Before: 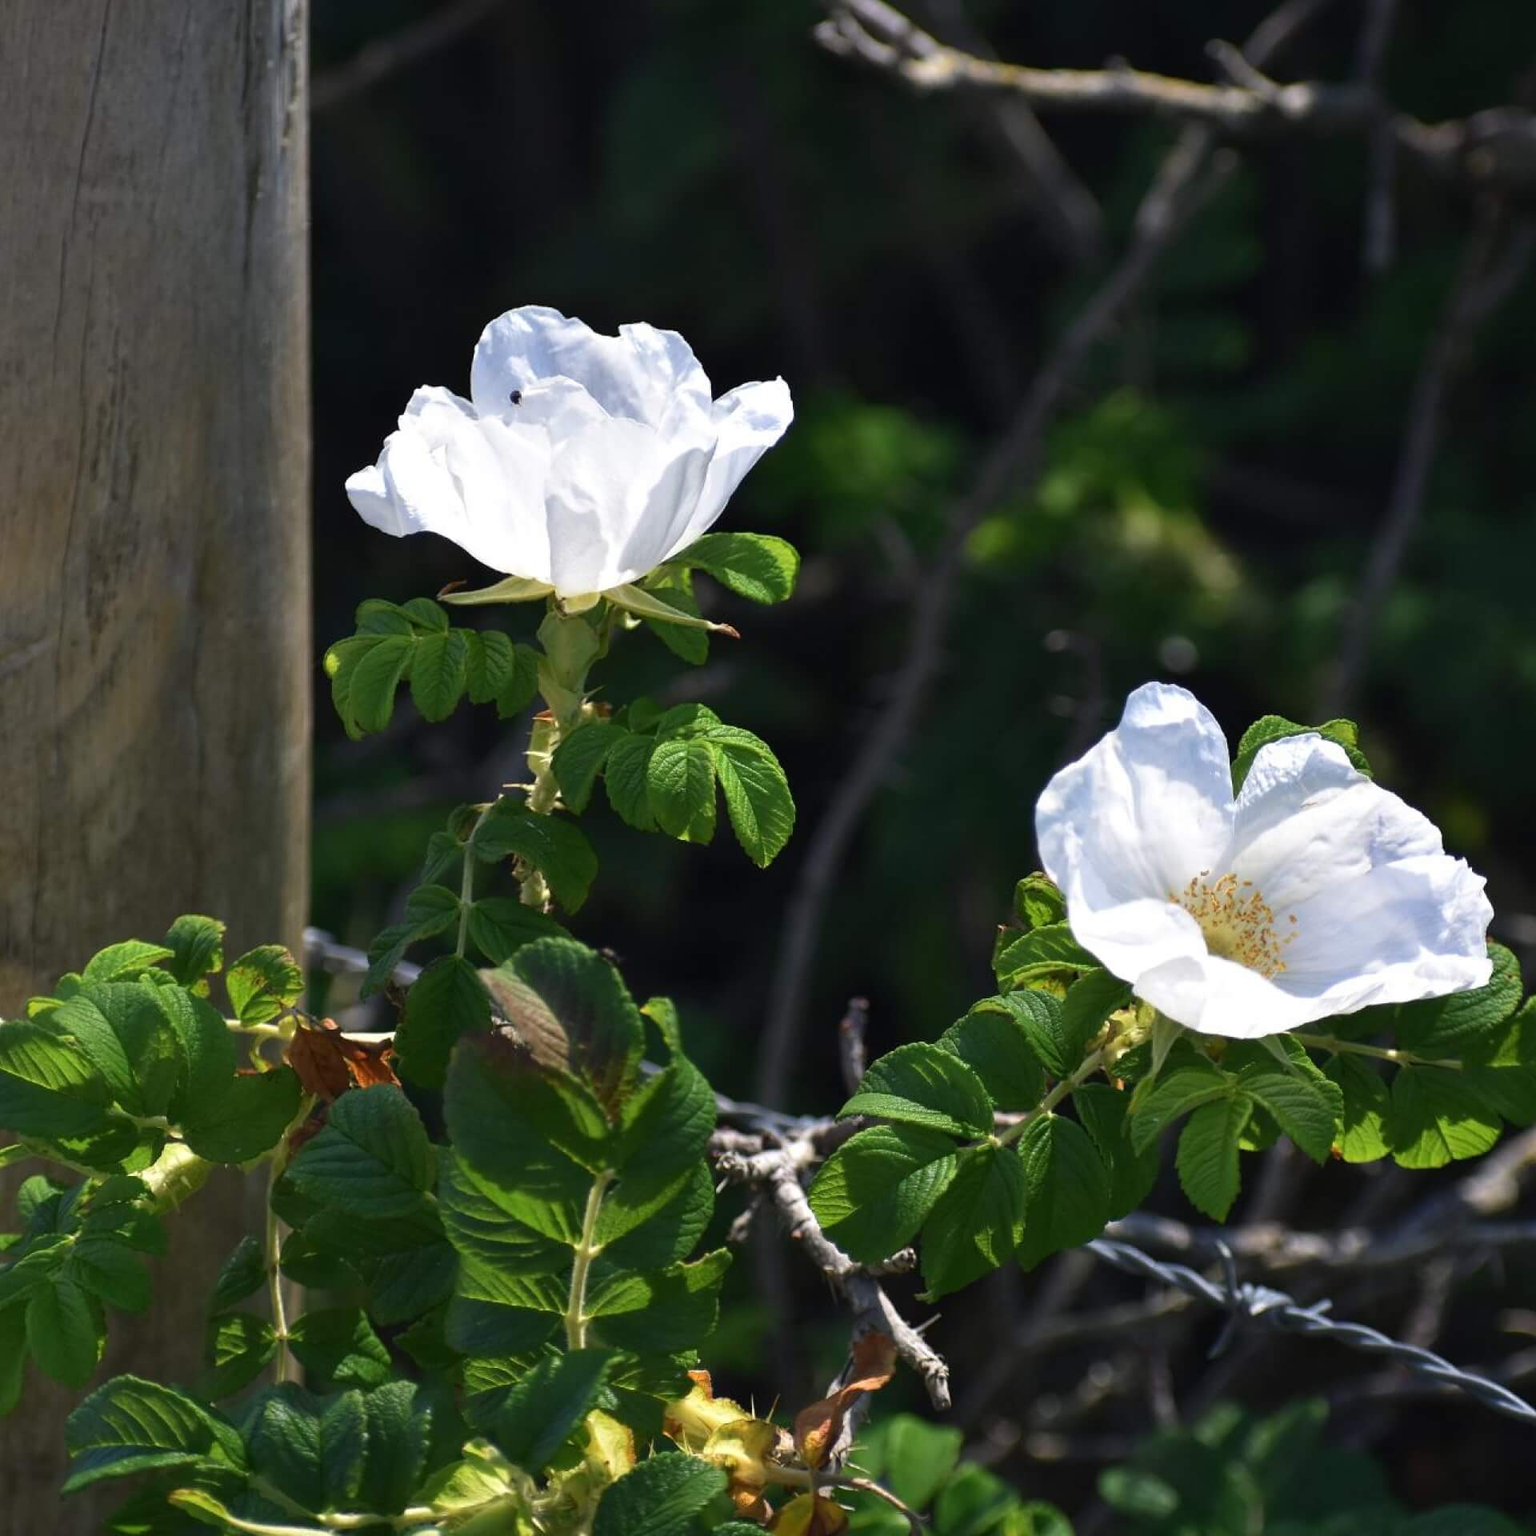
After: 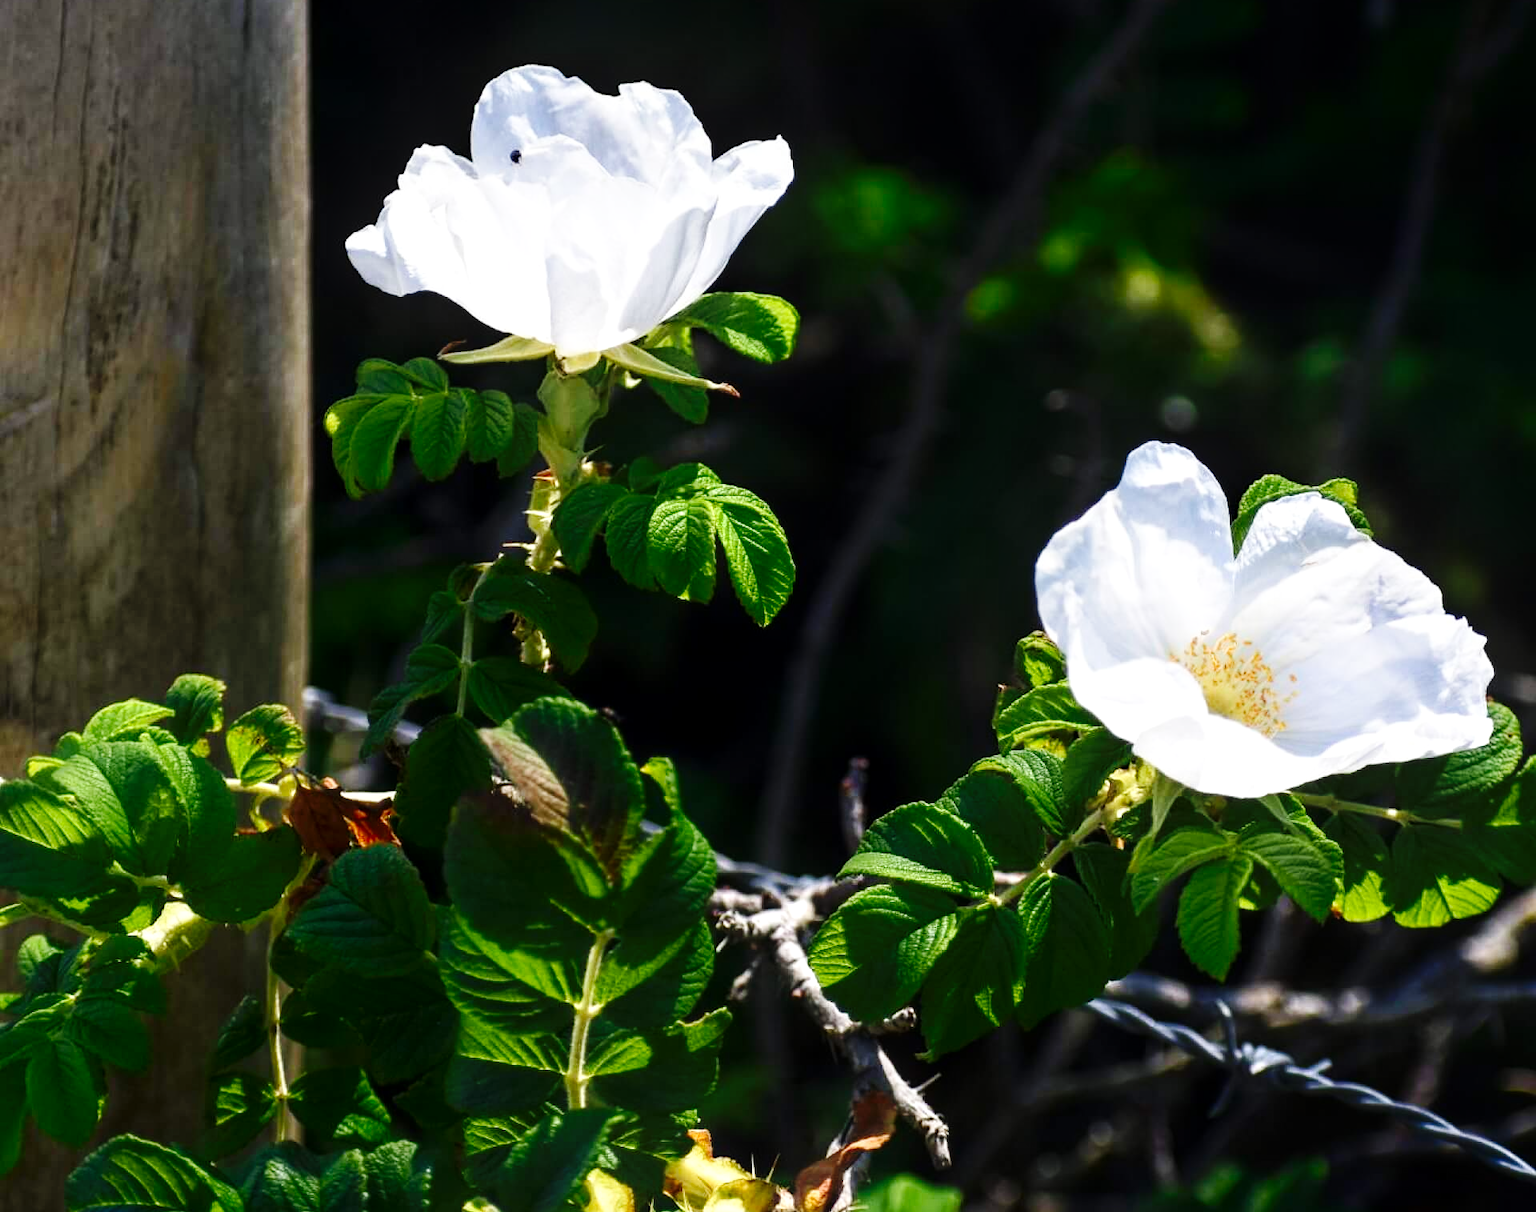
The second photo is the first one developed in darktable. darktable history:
local contrast: highlights 84%, shadows 82%
base curve: curves: ch0 [(0, 0) (0.036, 0.025) (0.121, 0.166) (0.206, 0.329) (0.605, 0.79) (1, 1)], preserve colors none
crop and rotate: top 15.725%, bottom 5.358%
shadows and highlights: shadows -40.64, highlights 63.1, highlights color adjustment 89.29%, soften with gaussian
